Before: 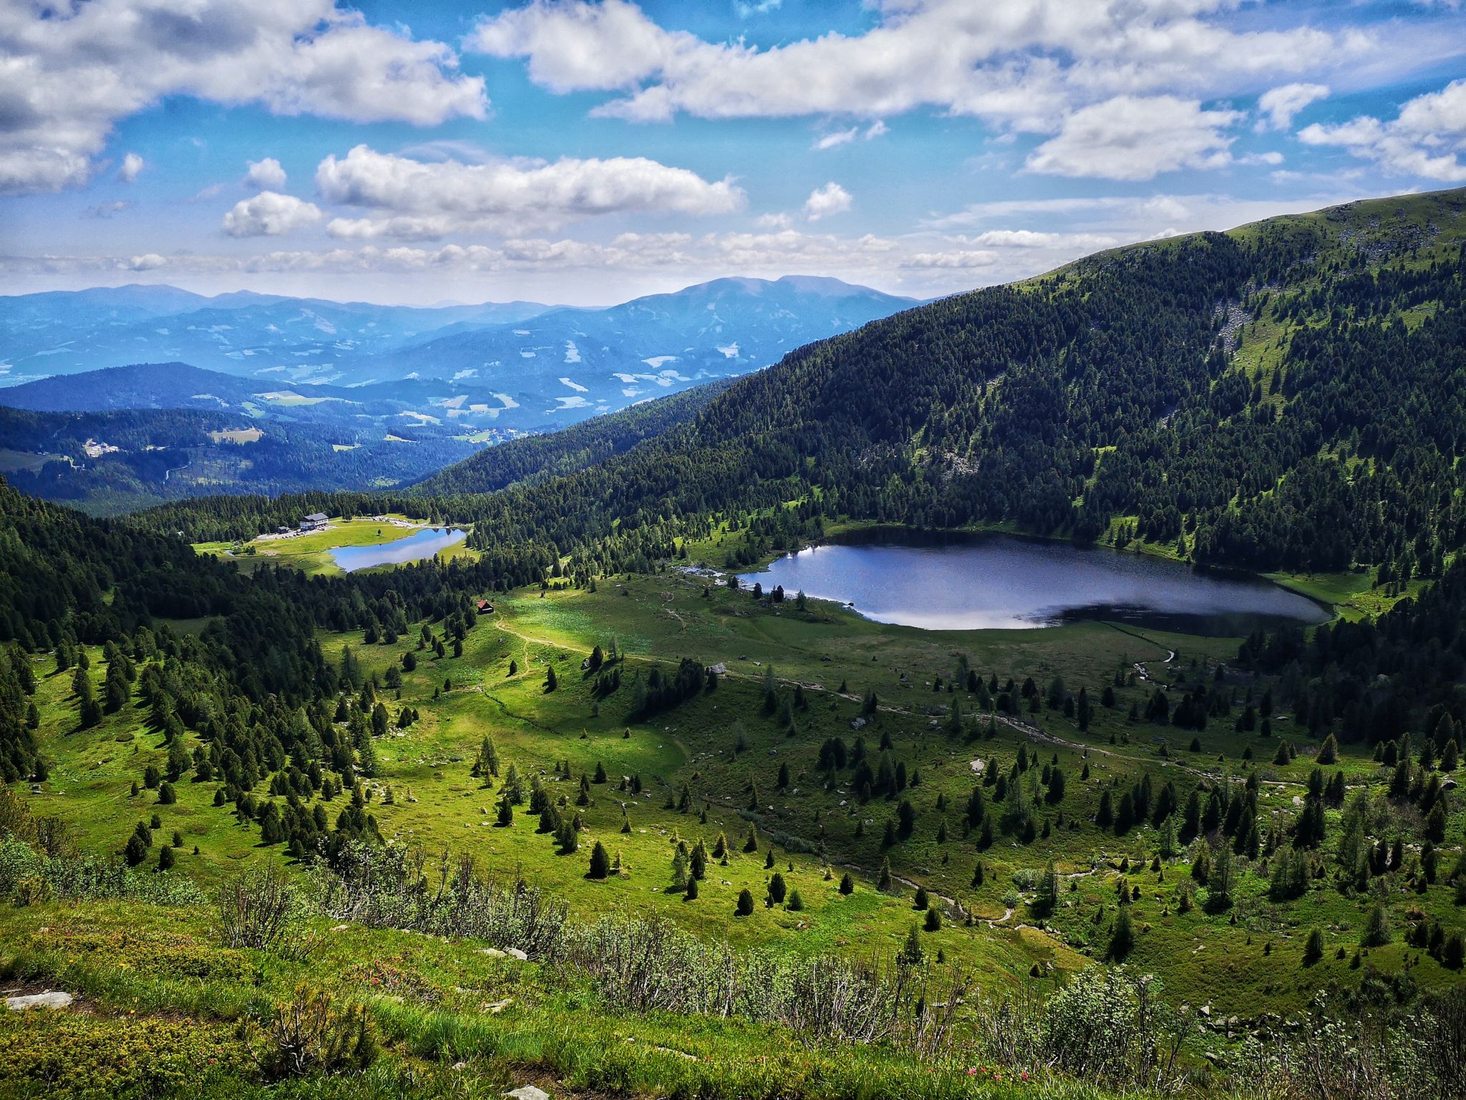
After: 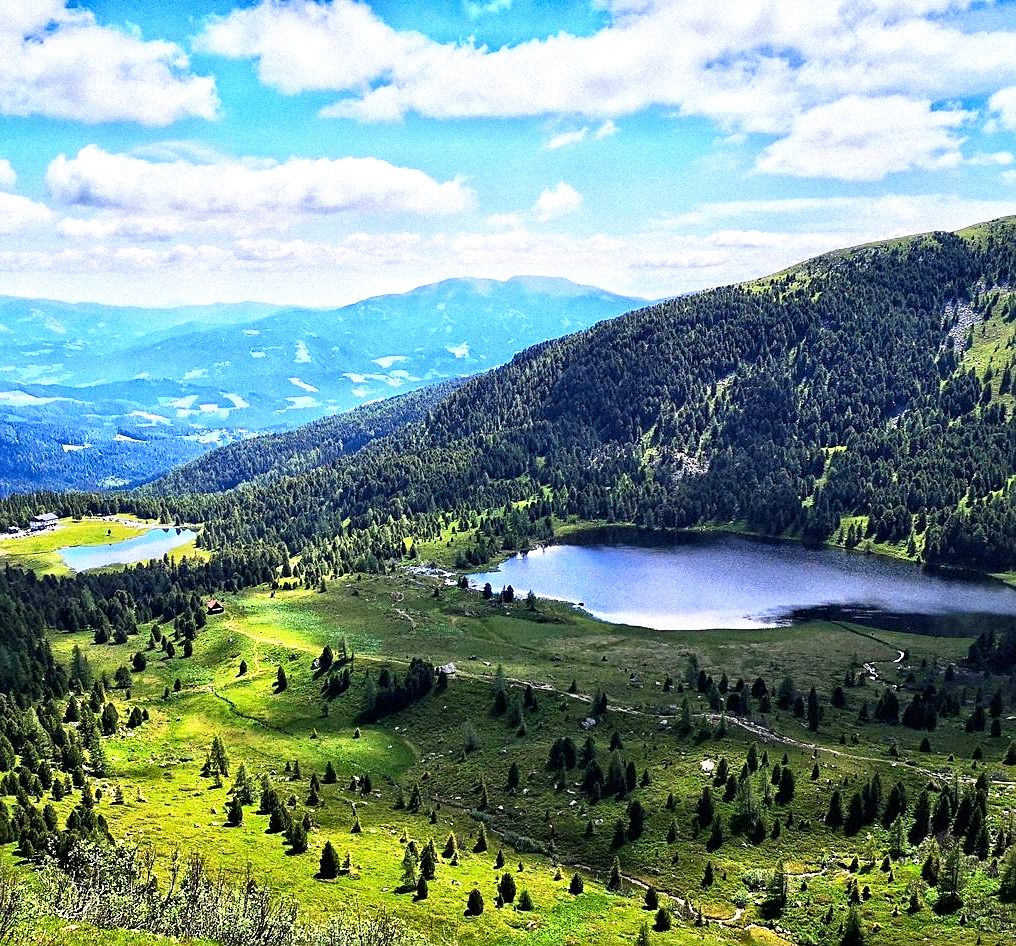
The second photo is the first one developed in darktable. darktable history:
grain: mid-tones bias 0%
crop: left 18.479%, right 12.2%, bottom 13.971%
contrast brightness saturation: contrast 0.2, brightness 0.16, saturation 0.22
sharpen: on, module defaults
contrast equalizer: y [[0.524, 0.538, 0.547, 0.548, 0.538, 0.524], [0.5 ×6], [0.5 ×6], [0 ×6], [0 ×6]]
exposure: black level correction 0.001, exposure 0.5 EV, compensate exposure bias true, compensate highlight preservation false
